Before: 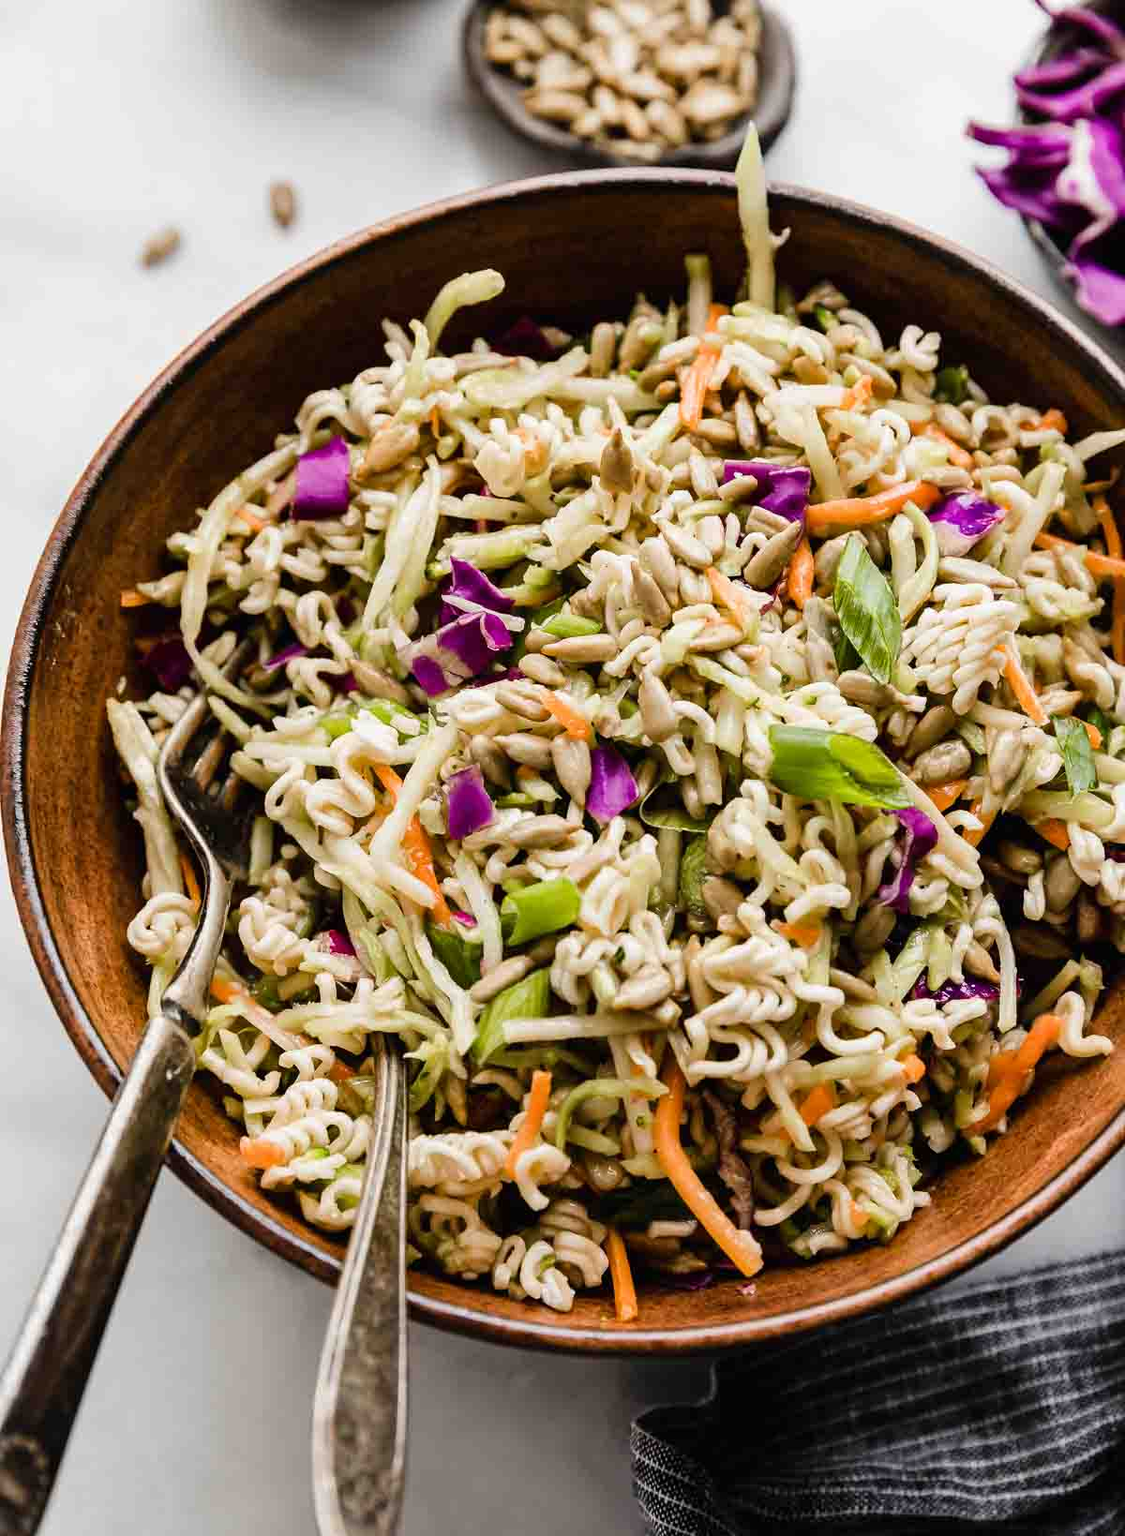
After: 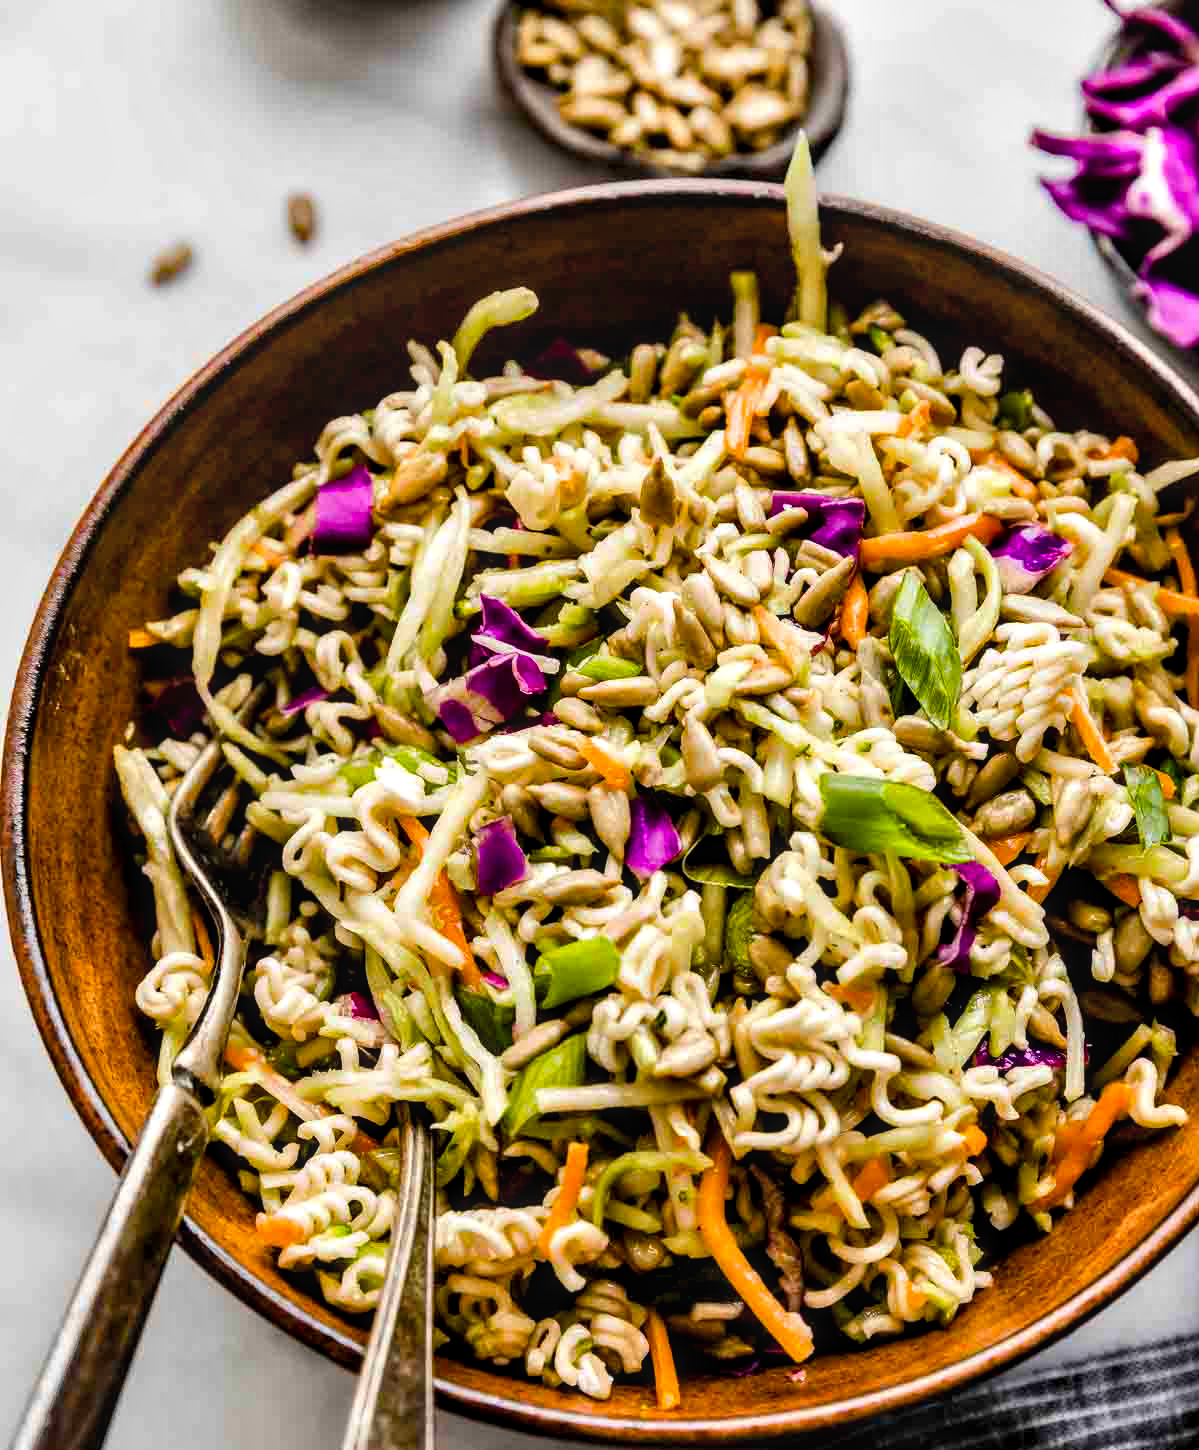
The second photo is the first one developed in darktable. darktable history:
local contrast: on, module defaults
contrast equalizer: y [[0.514, 0.573, 0.581, 0.508, 0.5, 0.5], [0.5 ×6], [0.5 ×6], [0 ×6], [0 ×6]]
color balance rgb: linear chroma grading › global chroma 15%, perceptual saturation grading › global saturation 30%
crop and rotate: top 0%, bottom 11.49%
